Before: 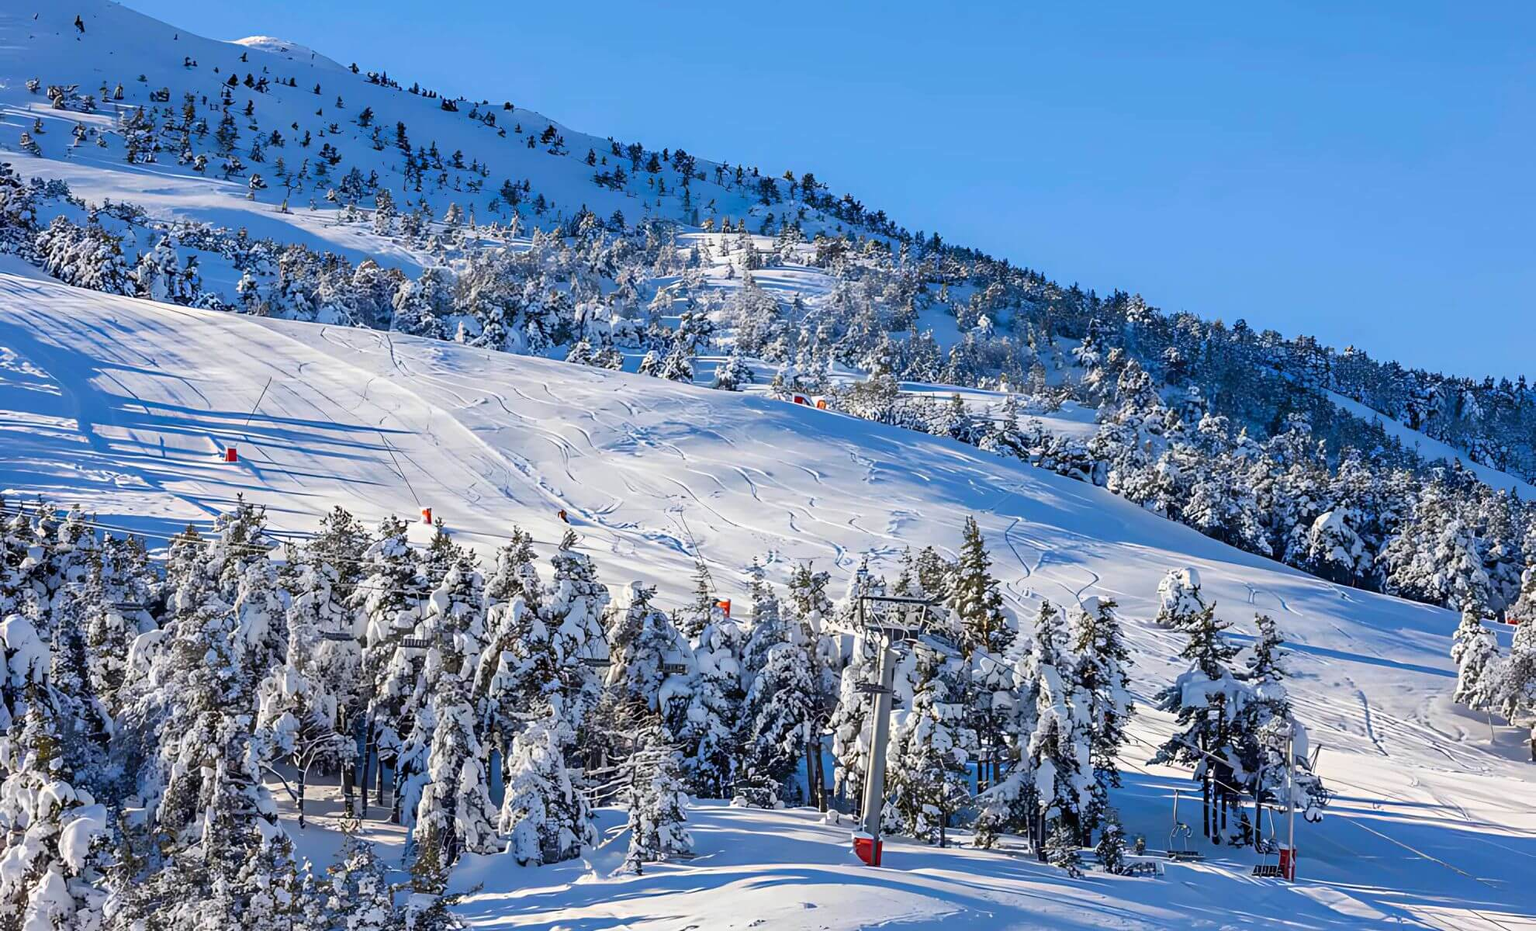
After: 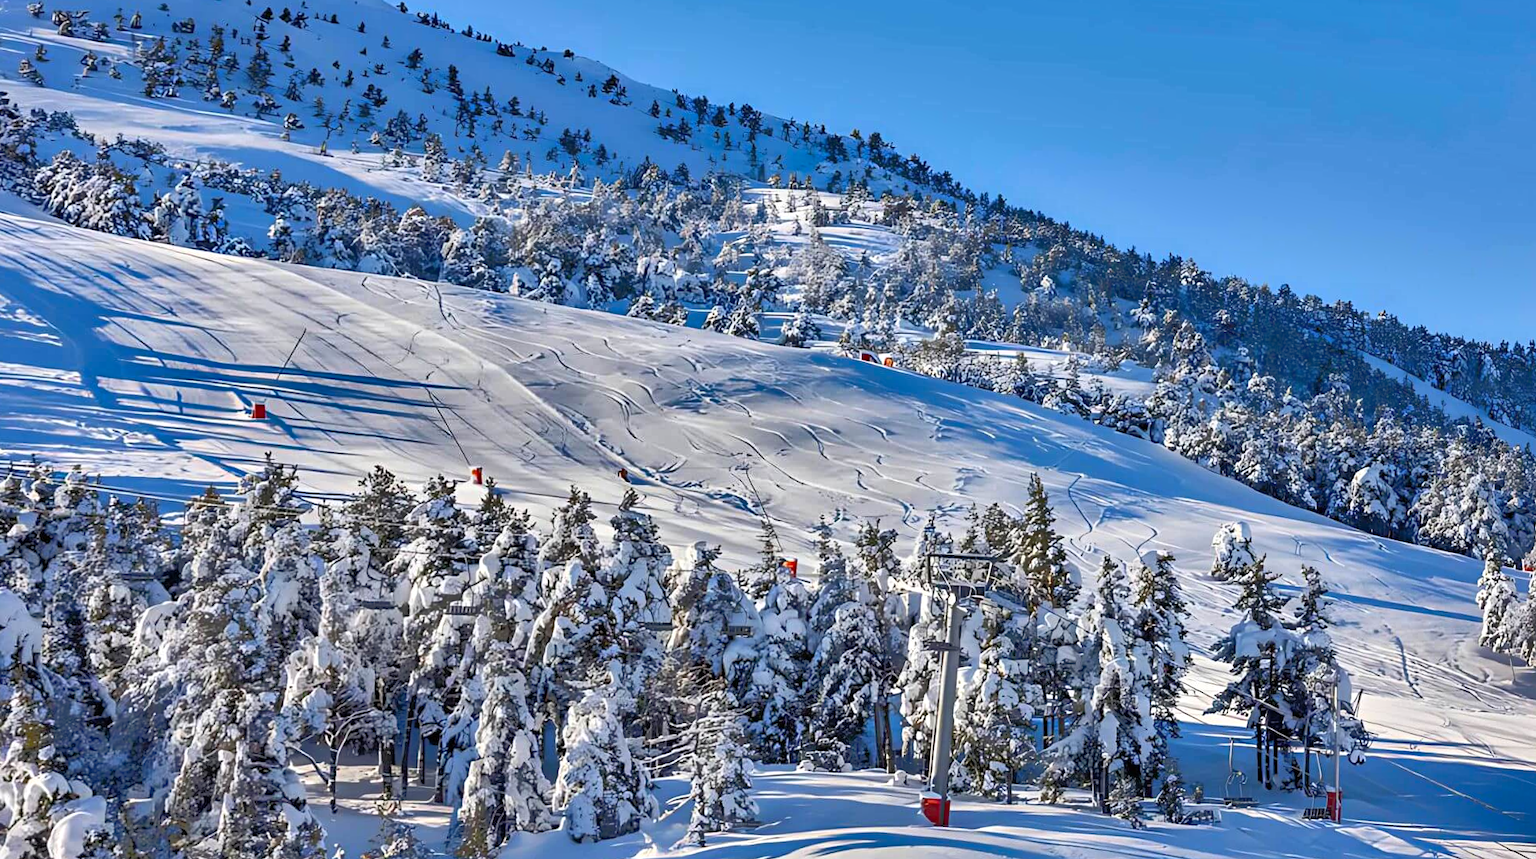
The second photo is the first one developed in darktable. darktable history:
shadows and highlights: shadows 20.91, highlights -82.73, soften with gaussian
tone equalizer: -8 EV -0.528 EV, -7 EV -0.319 EV, -6 EV -0.083 EV, -5 EV 0.413 EV, -4 EV 0.985 EV, -3 EV 0.791 EV, -2 EV -0.01 EV, -1 EV 0.14 EV, +0 EV -0.012 EV, smoothing 1
rotate and perspective: rotation -0.013°, lens shift (vertical) -0.027, lens shift (horizontal) 0.178, crop left 0.016, crop right 0.989, crop top 0.082, crop bottom 0.918
